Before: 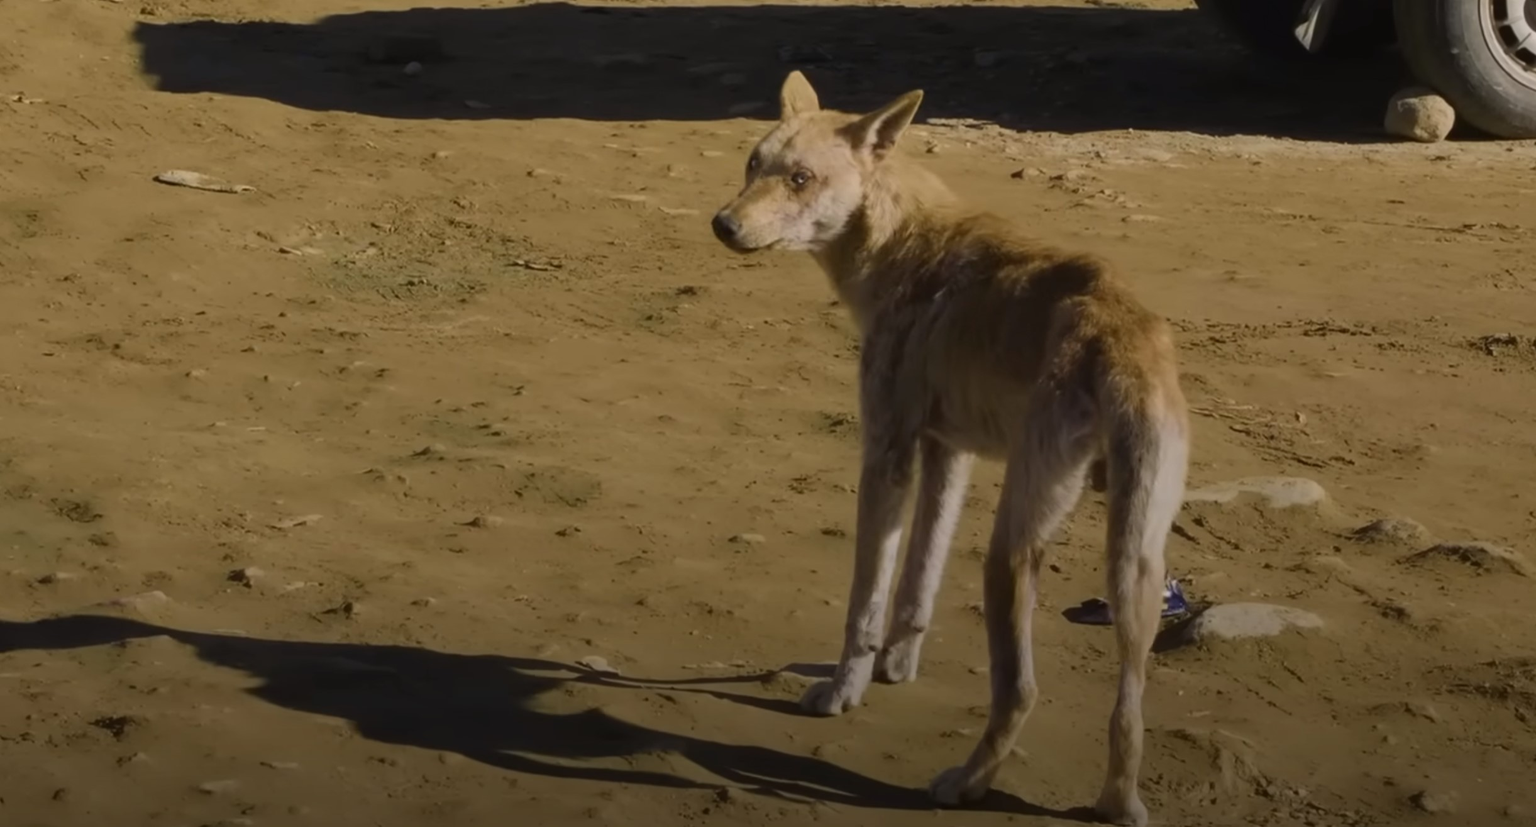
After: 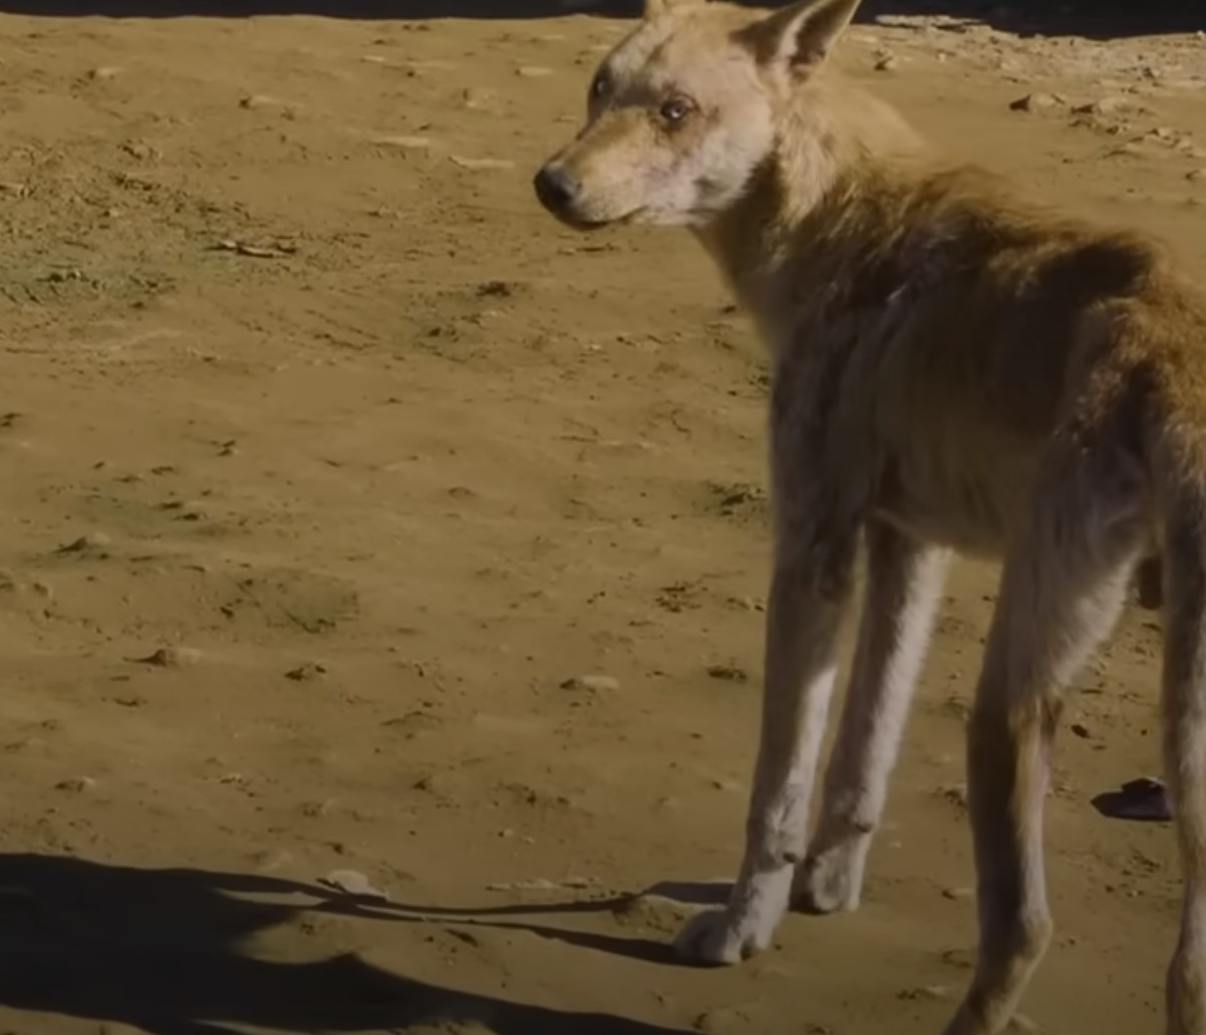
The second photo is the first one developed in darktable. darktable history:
crop and rotate: angle 0.014°, left 24.469%, top 13.203%, right 26.115%, bottom 7.997%
